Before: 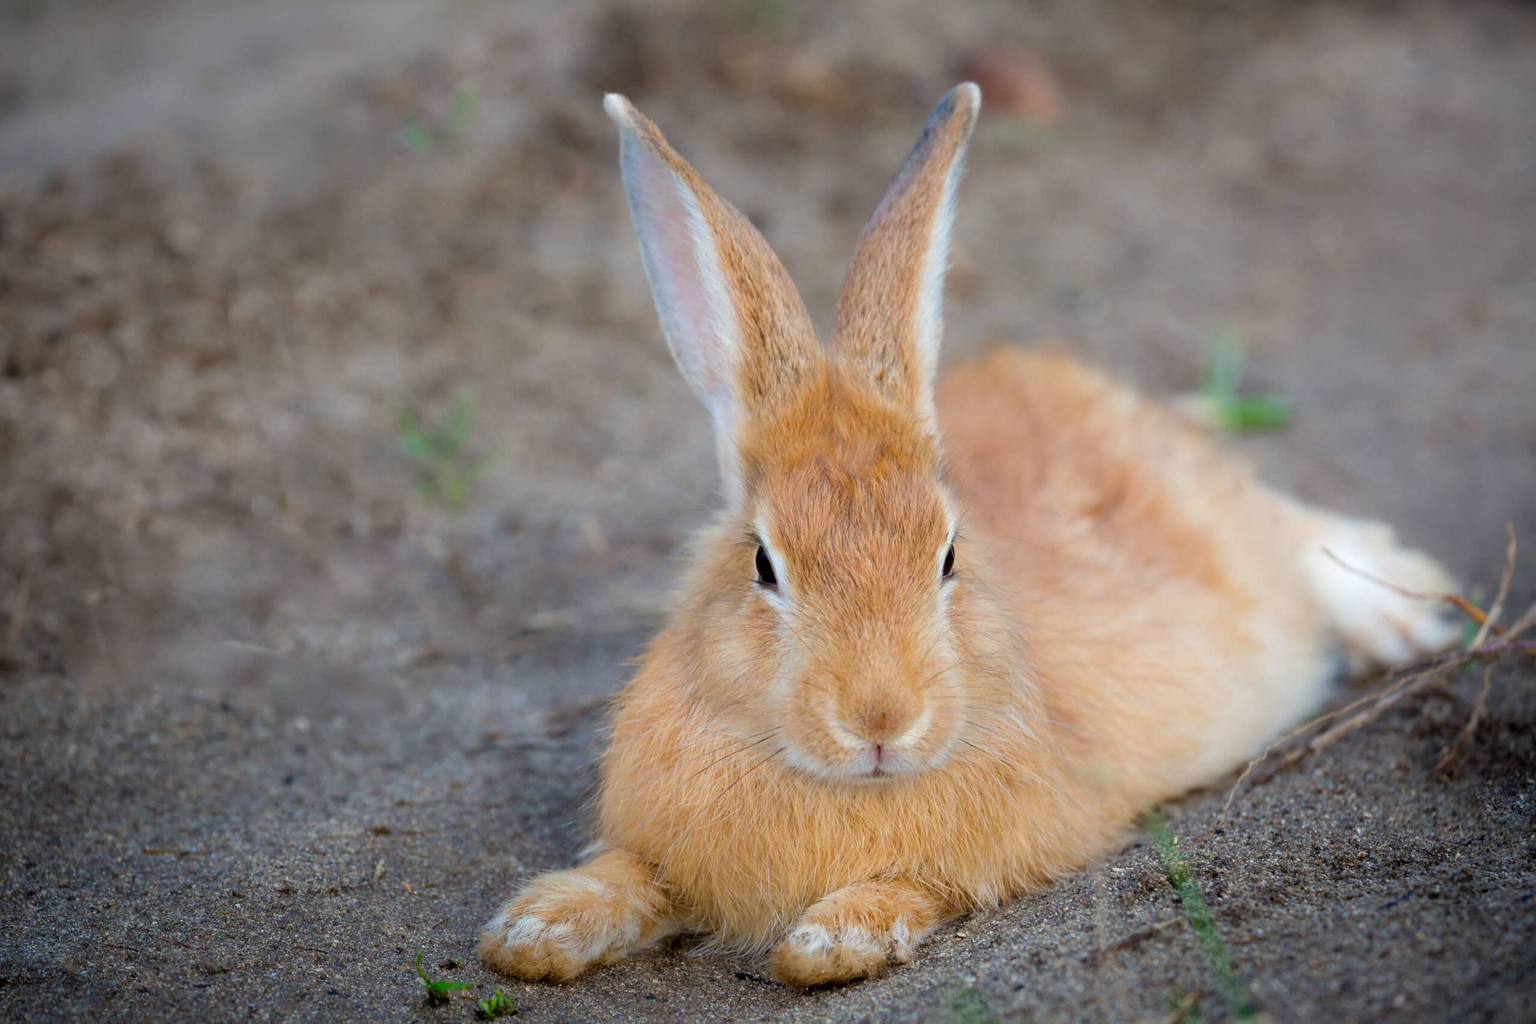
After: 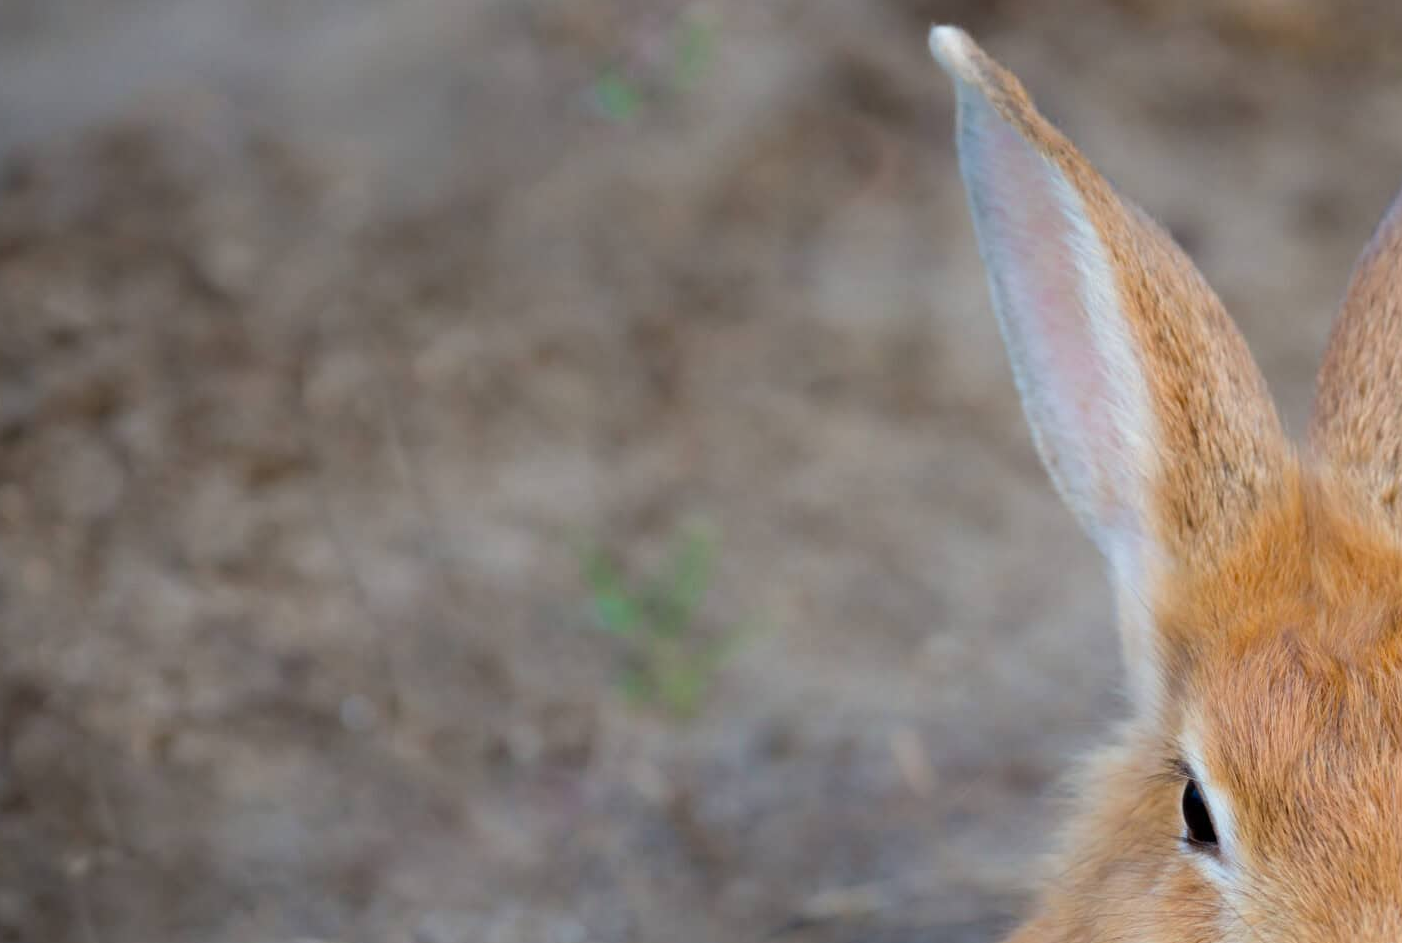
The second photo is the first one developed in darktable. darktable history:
crop and rotate: left 3.037%, top 7.649%, right 42.177%, bottom 37.107%
